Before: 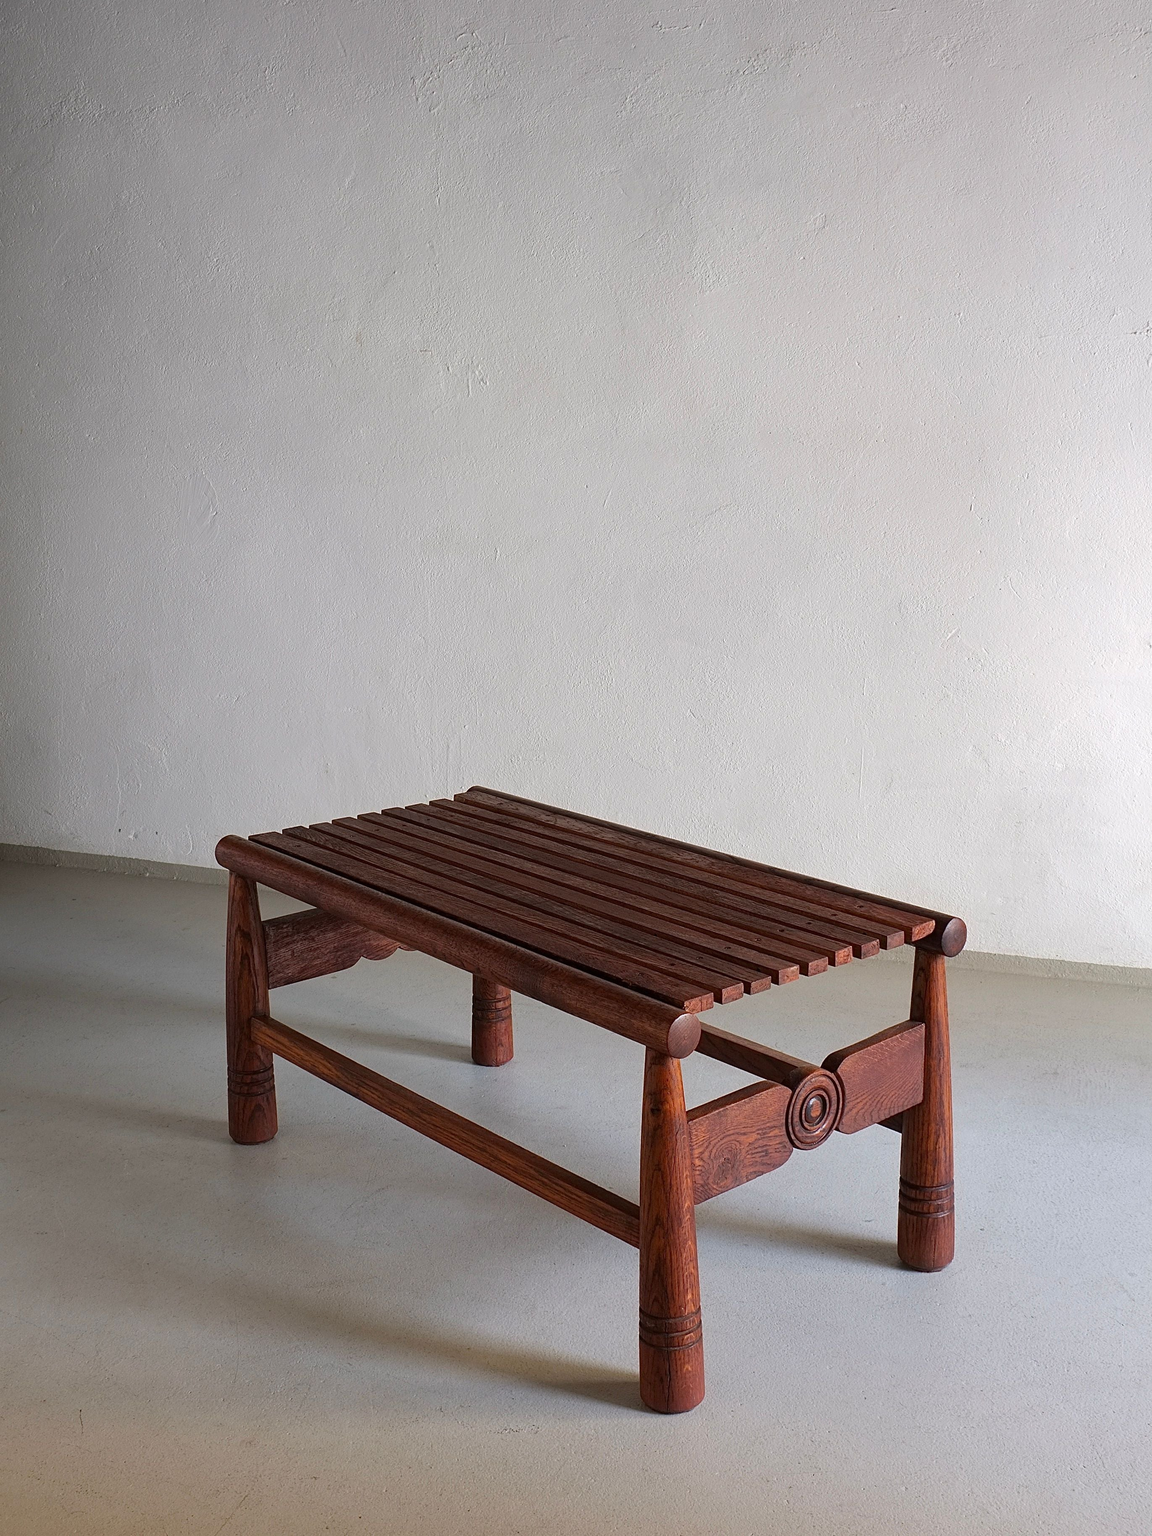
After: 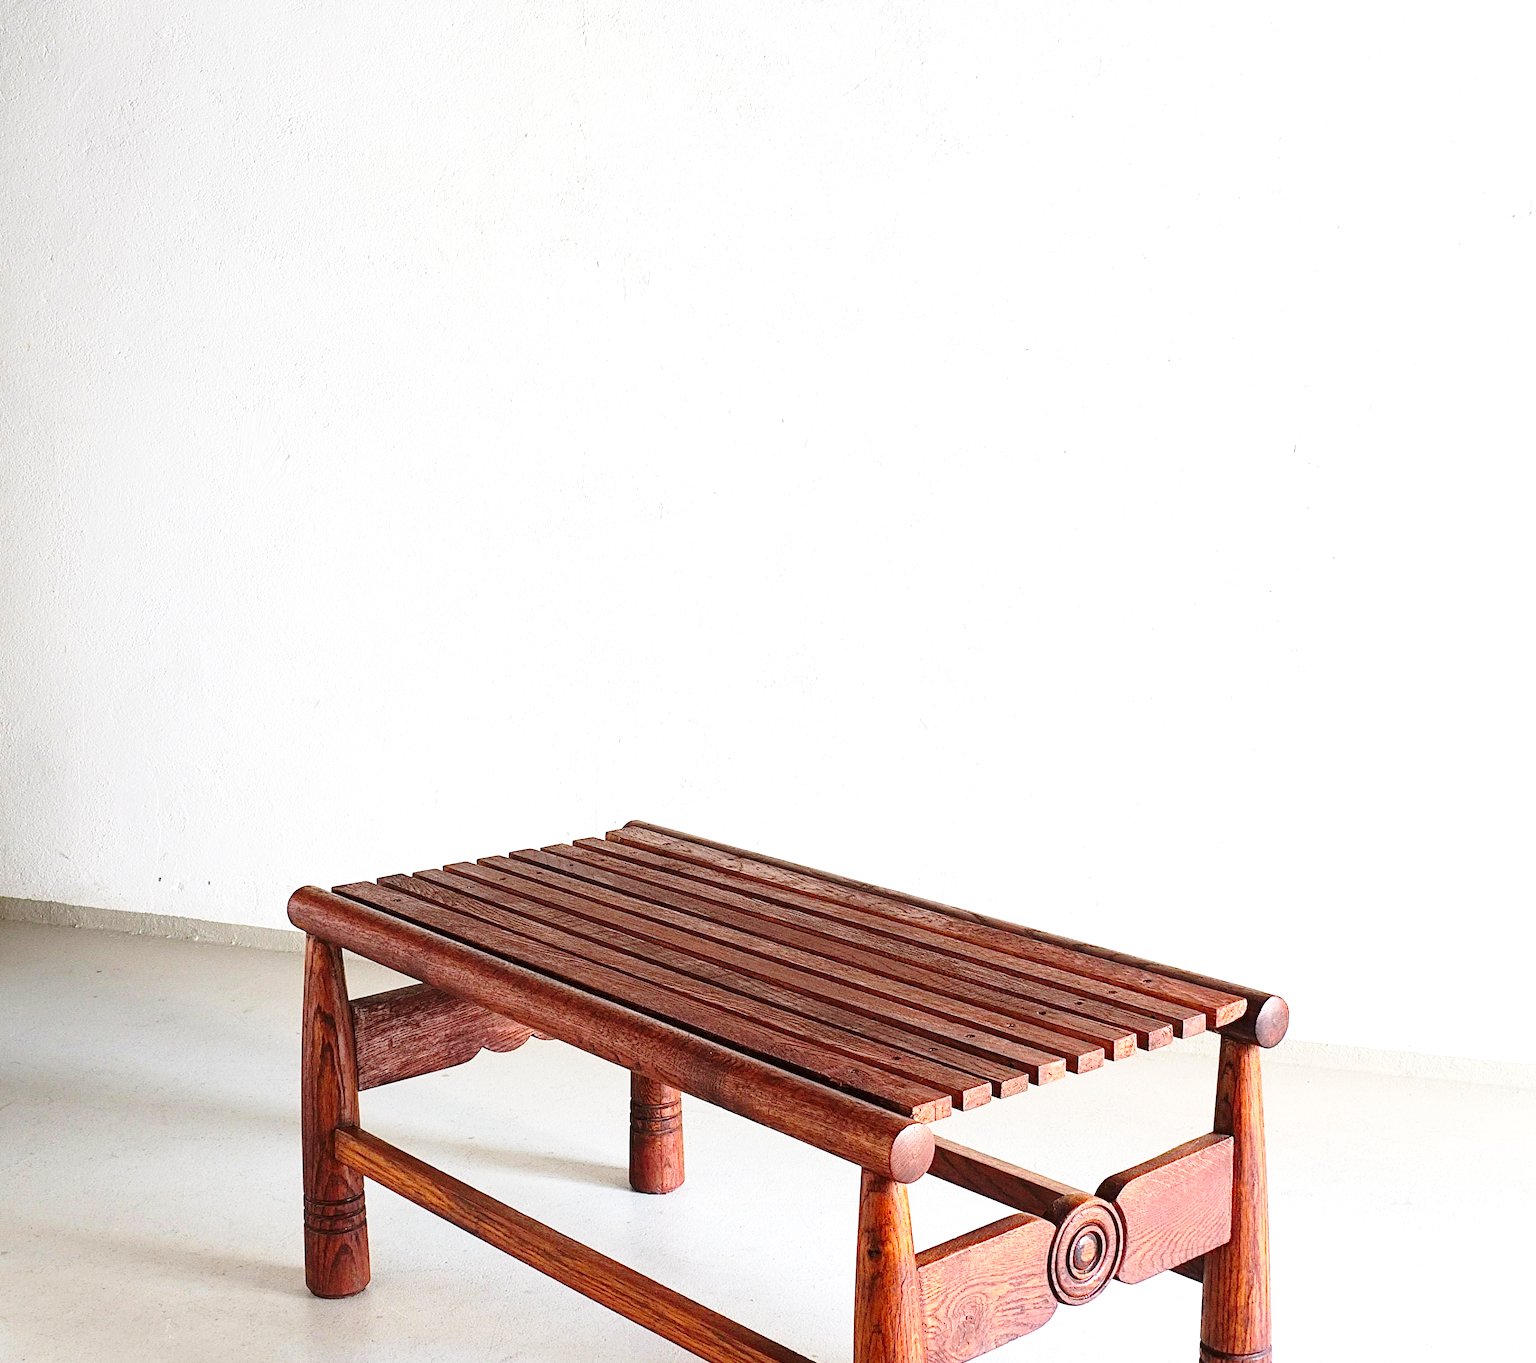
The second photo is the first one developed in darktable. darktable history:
base curve: curves: ch0 [(0, 0) (0.028, 0.03) (0.121, 0.232) (0.46, 0.748) (0.859, 0.968) (1, 1)], preserve colors none
crop: top 11.139%, bottom 22.259%
exposure: exposure 1.215 EV, compensate exposure bias true, compensate highlight preservation false
